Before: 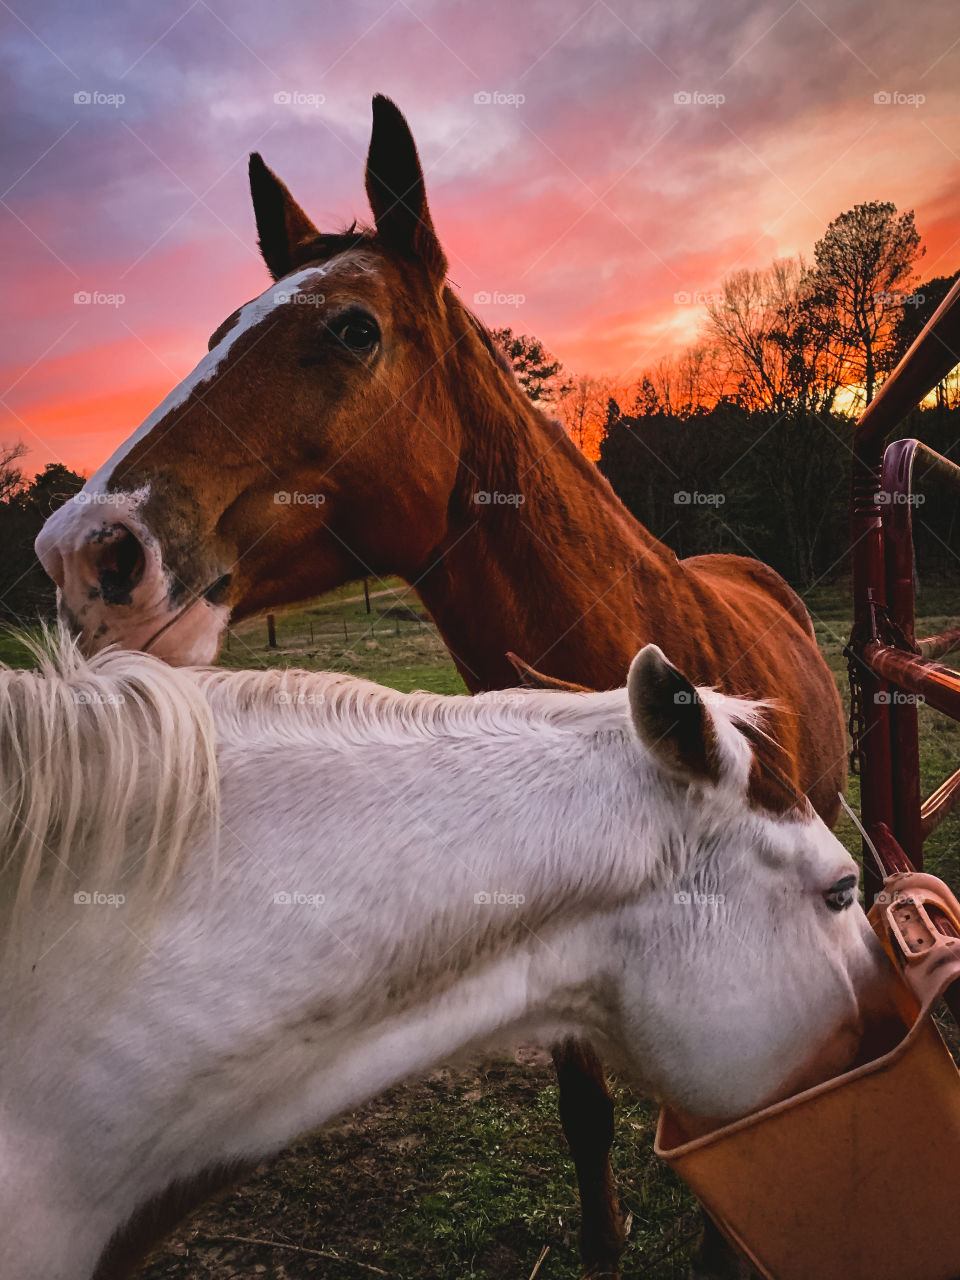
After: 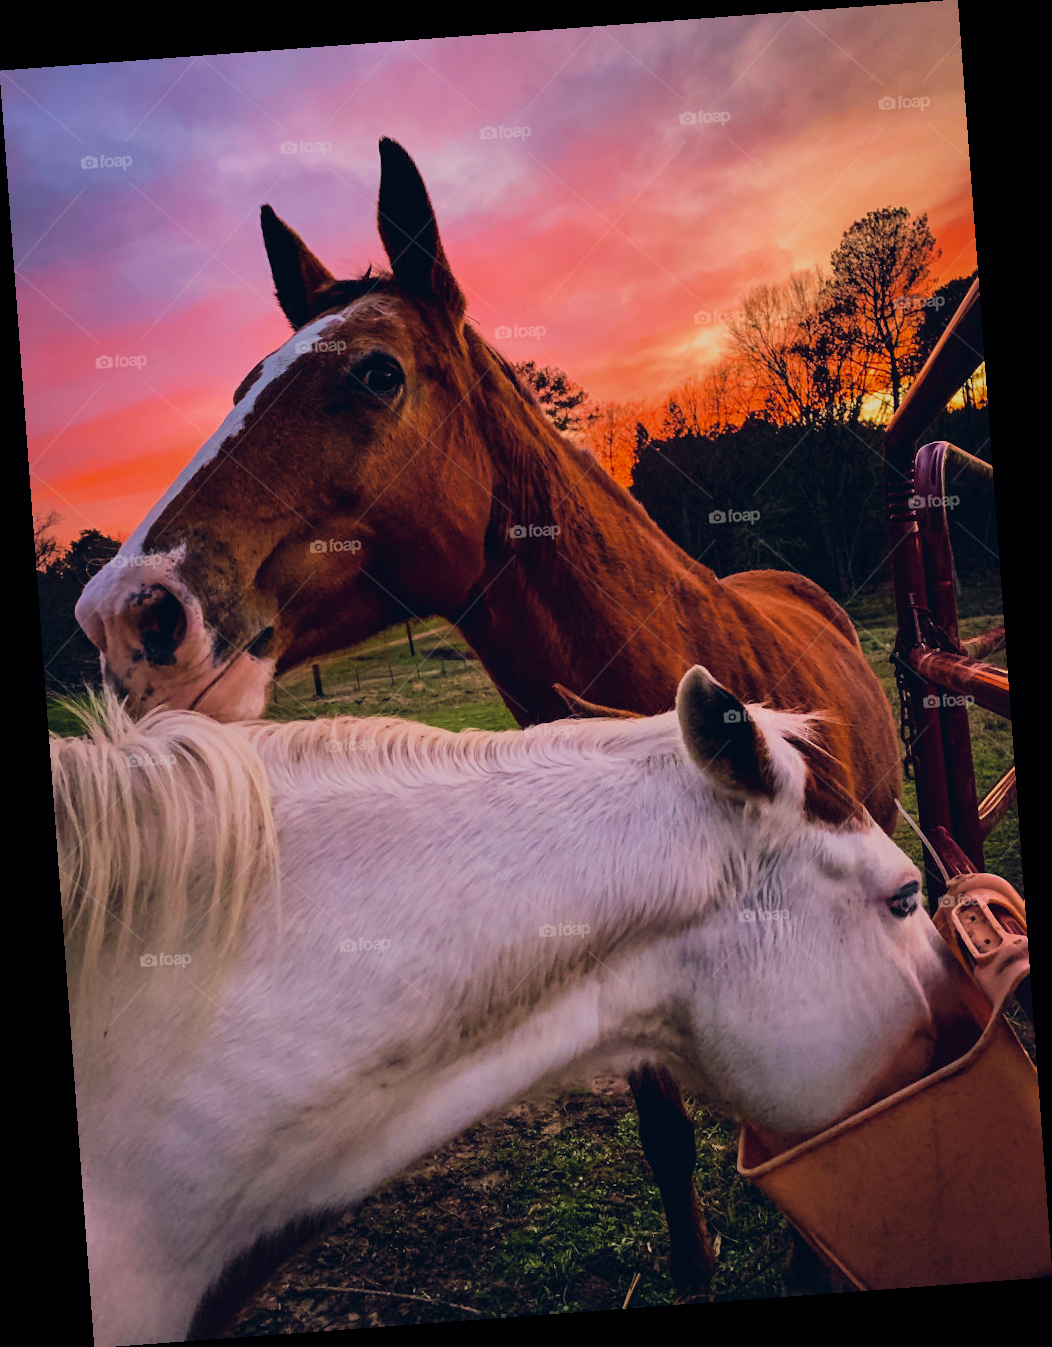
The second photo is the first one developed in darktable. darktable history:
color balance rgb: shadows lift › hue 87.51°, highlights gain › chroma 0.68%, highlights gain › hue 55.1°, global offset › chroma 0.13%, global offset › hue 253.66°, linear chroma grading › global chroma 0.5%, perceptual saturation grading › global saturation 16.38%
velvia: strength 40%
filmic rgb: black relative exposure -7.82 EV, white relative exposure 4.29 EV, hardness 3.86, color science v6 (2022)
rotate and perspective: rotation -4.25°, automatic cropping off
